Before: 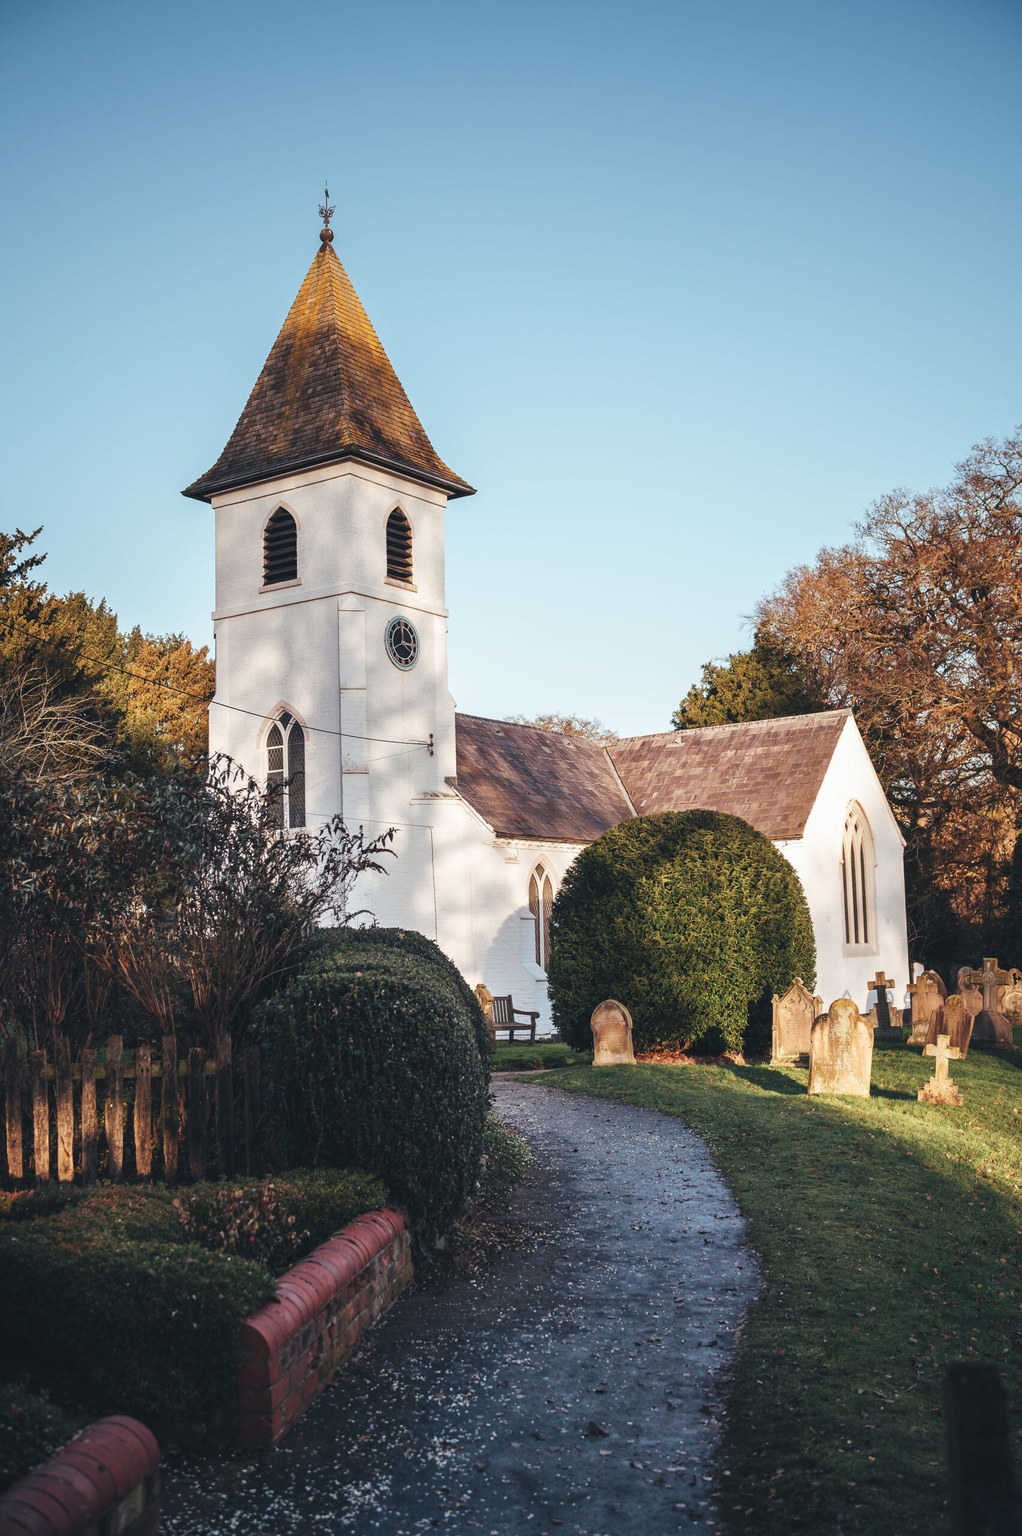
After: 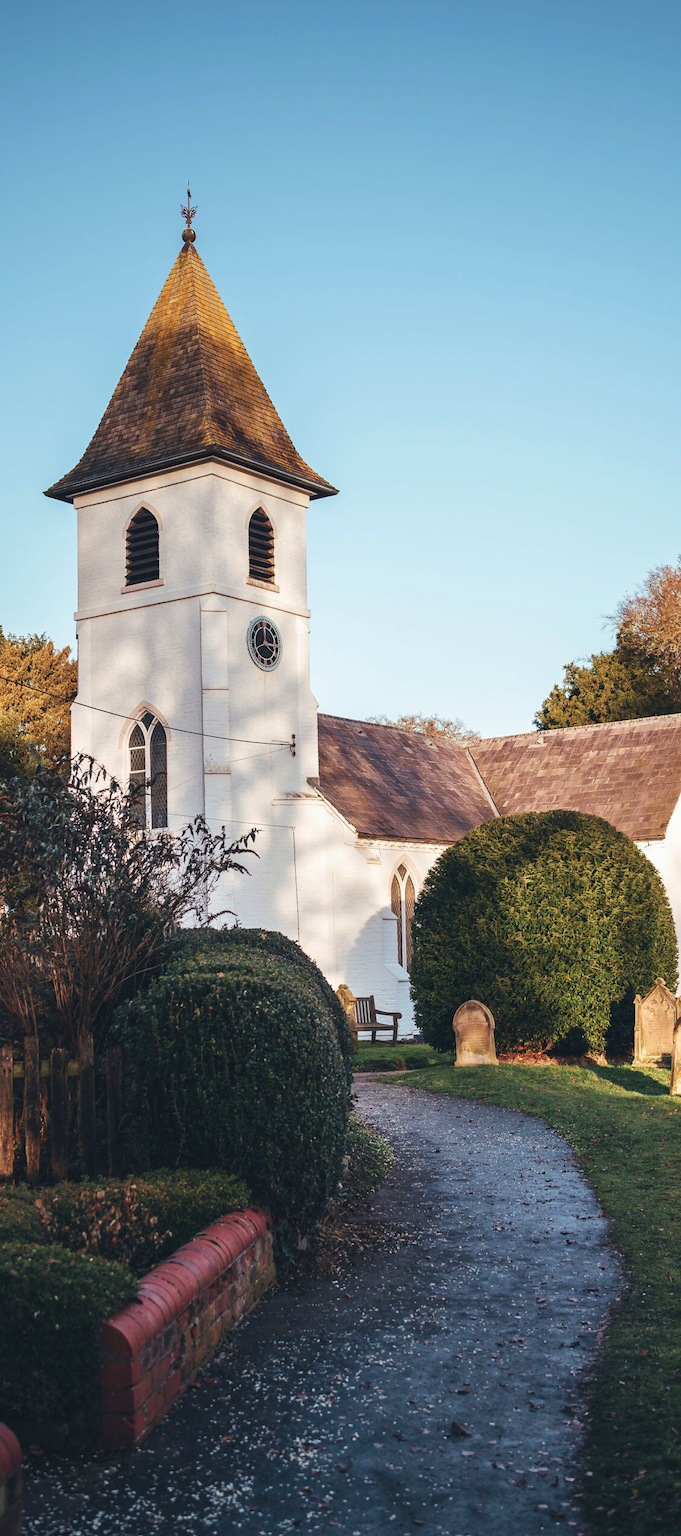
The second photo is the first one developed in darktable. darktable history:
velvia: on, module defaults
crop and rotate: left 13.537%, right 19.796%
